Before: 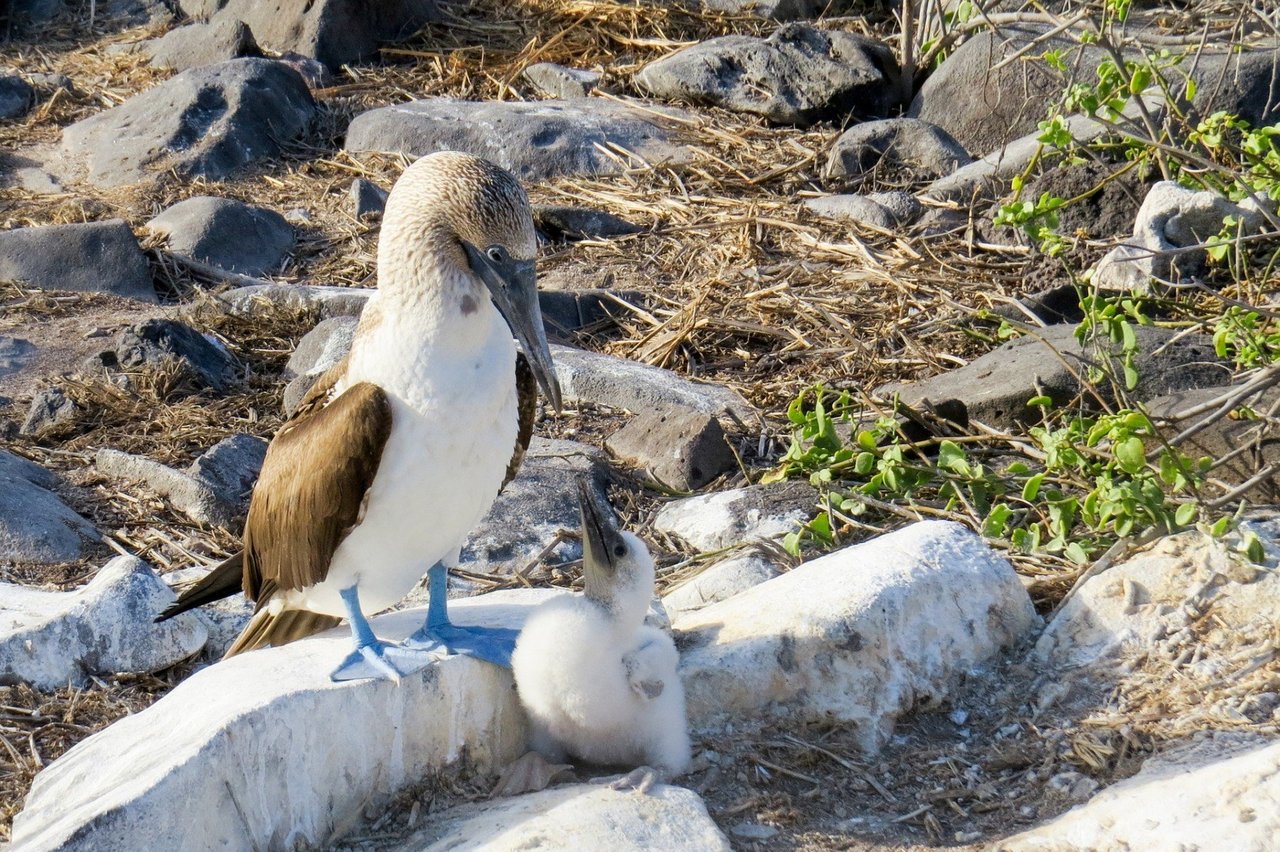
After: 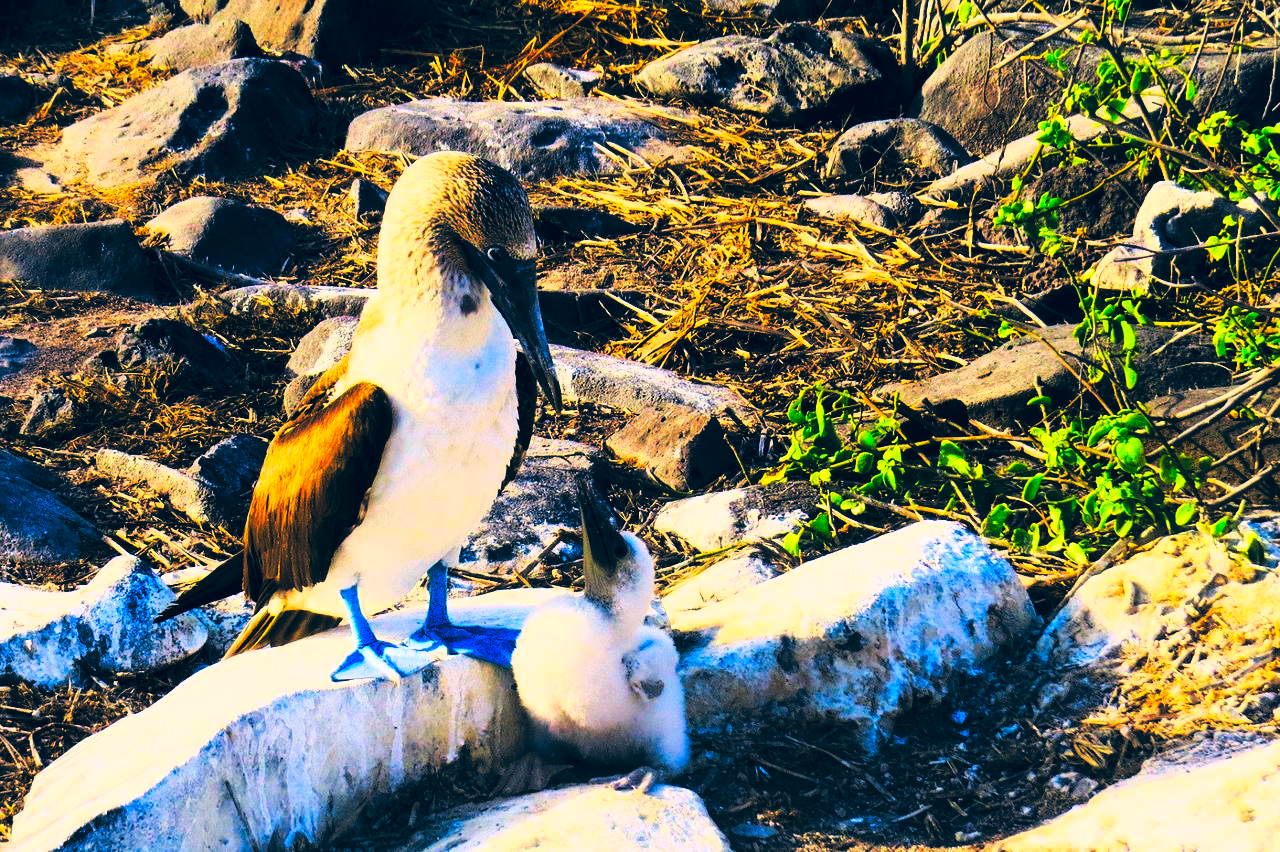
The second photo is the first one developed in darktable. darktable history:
base curve: curves: ch0 [(0, 0) (0.007, 0.004) (0.027, 0.03) (0.046, 0.07) (0.207, 0.54) (0.442, 0.872) (0.673, 0.972) (1, 1)]
color correction: highlights a* 10.31, highlights b* 14.36, shadows a* -9.59, shadows b* -14.93
tone curve: curves: ch0 [(0, 0) (0.765, 0.349) (1, 1)], preserve colors none
